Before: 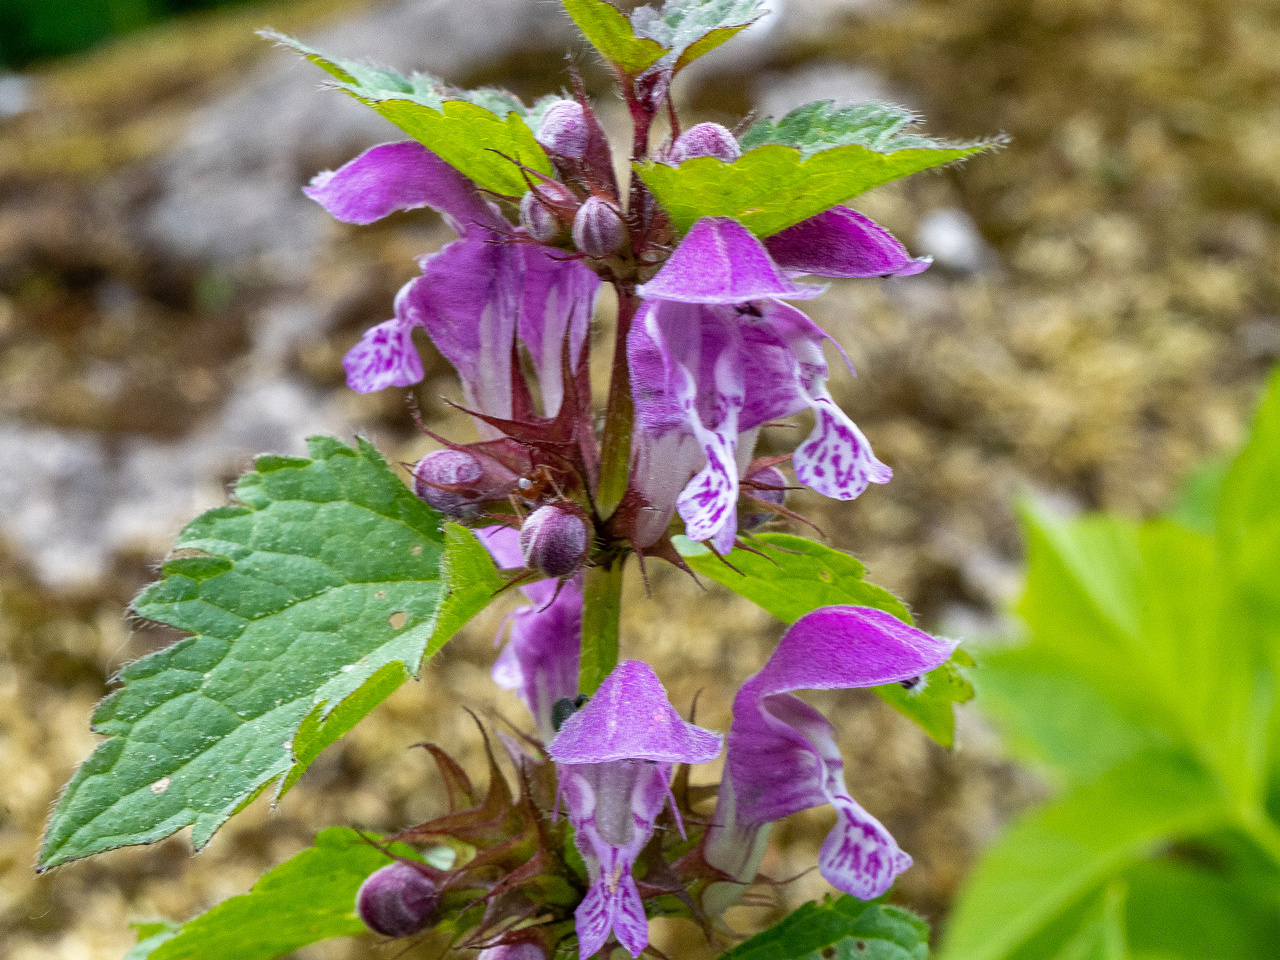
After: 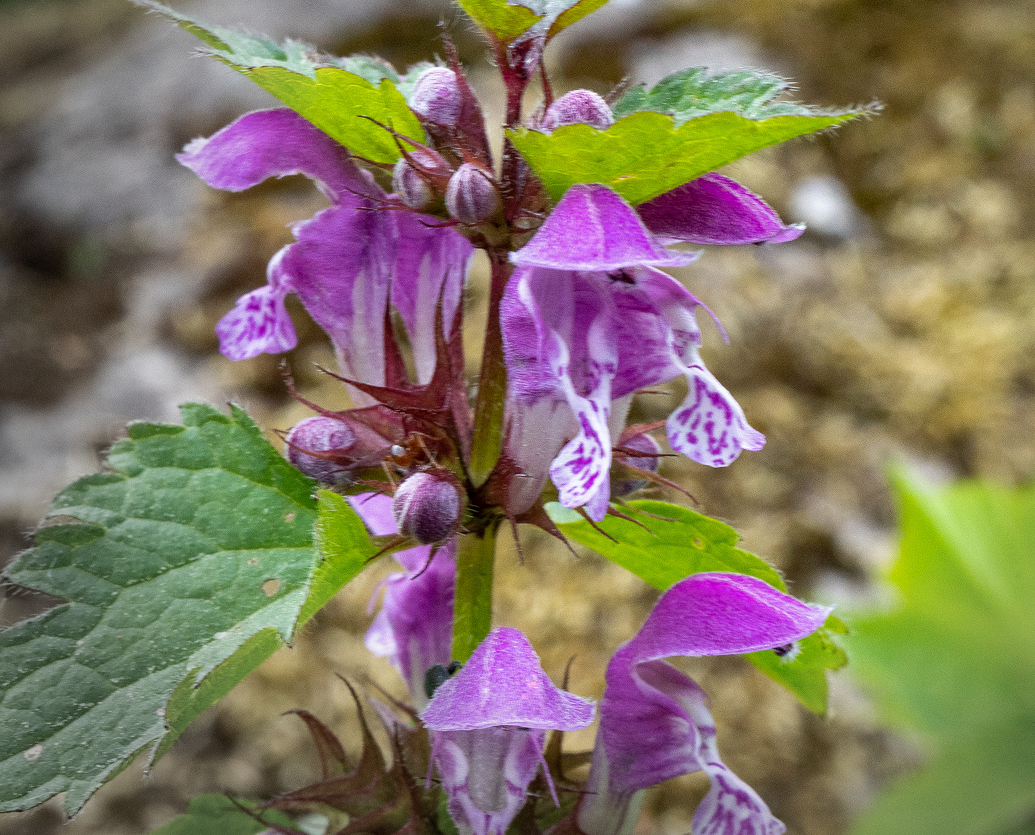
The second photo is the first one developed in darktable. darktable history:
vignetting: fall-off start 73.57%, center (0.22, -0.235)
crop: left 9.929%, top 3.475%, right 9.188%, bottom 9.529%
